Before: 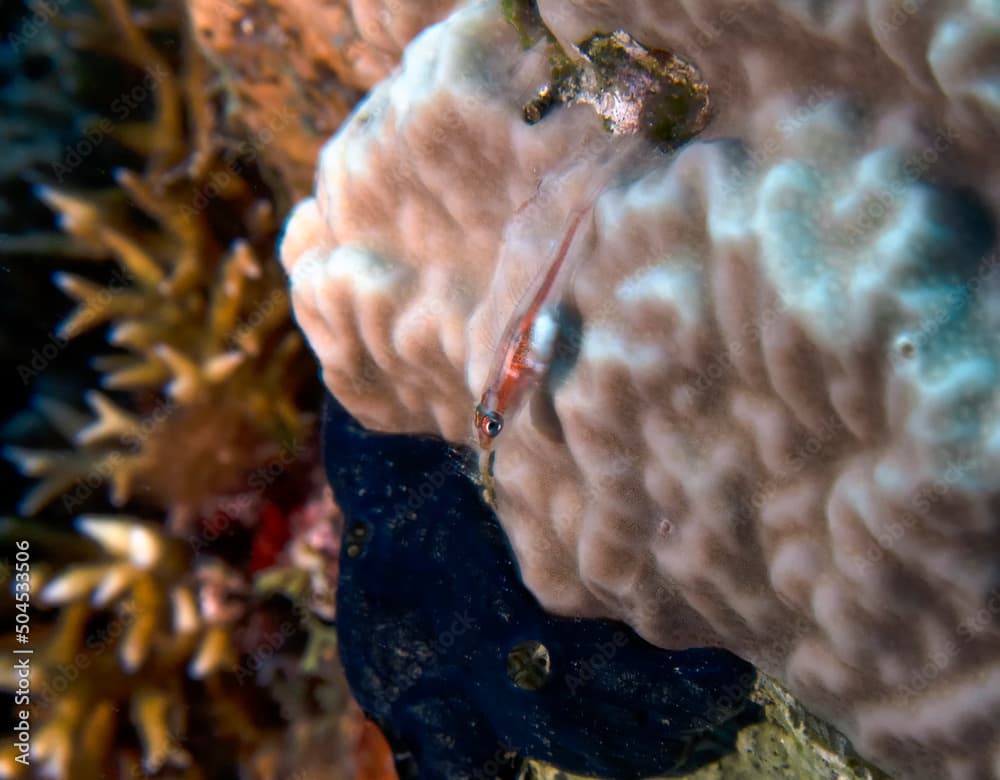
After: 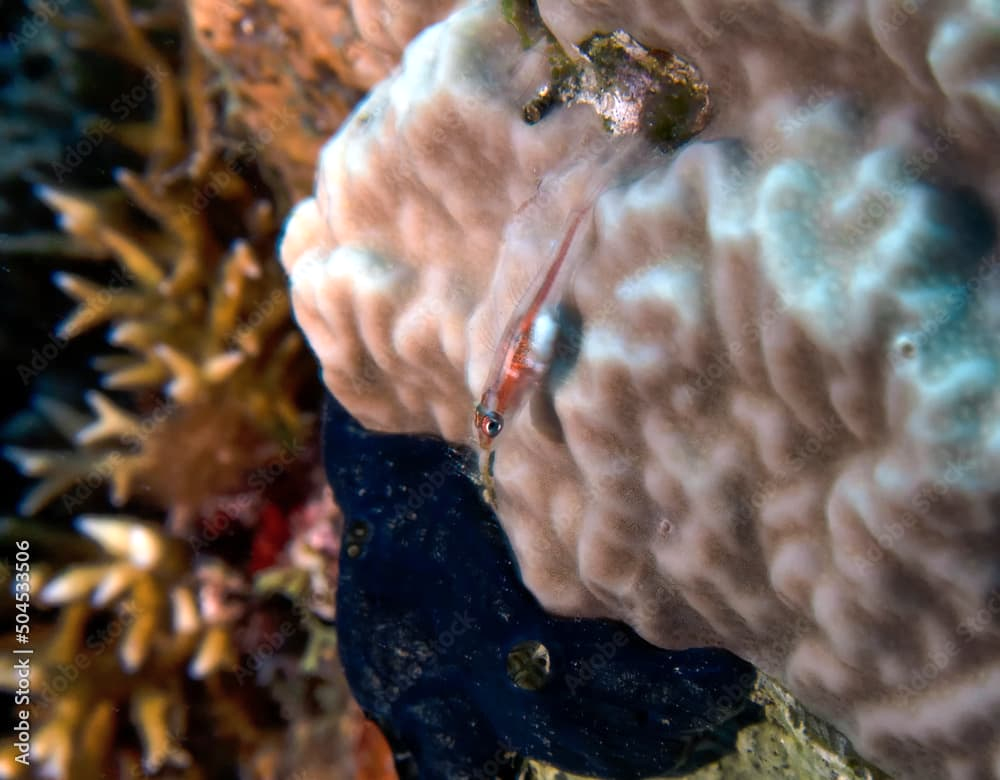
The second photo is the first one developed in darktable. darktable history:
shadows and highlights: radius 168.48, shadows 27.94, white point adjustment 3.12, highlights -68.32, soften with gaussian
